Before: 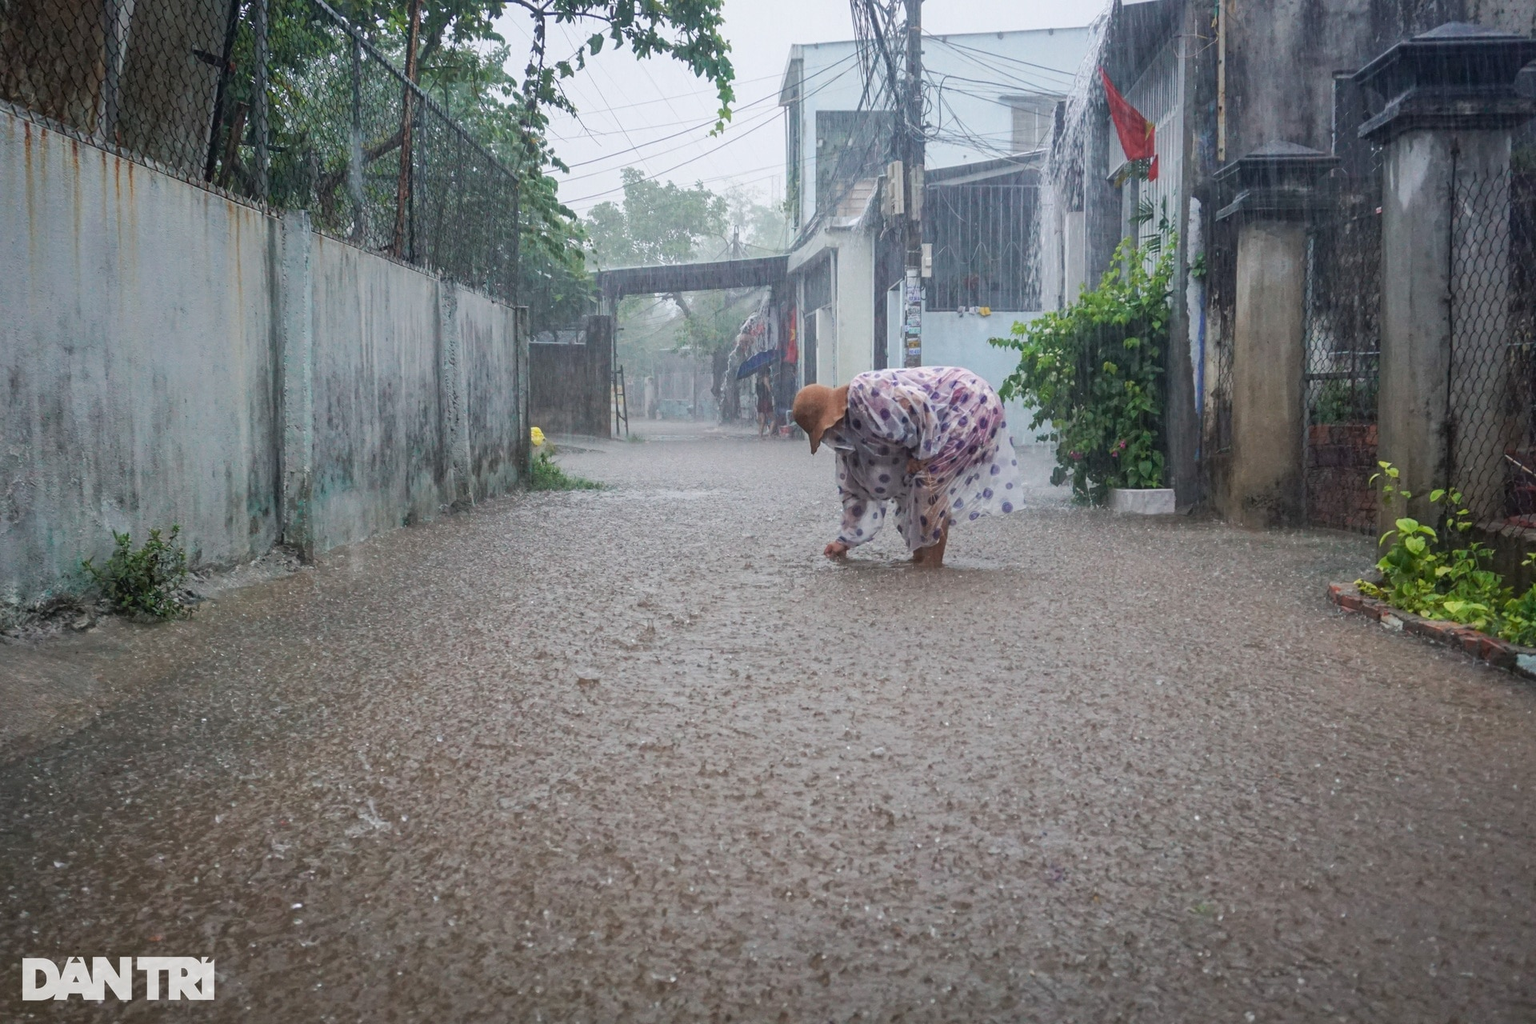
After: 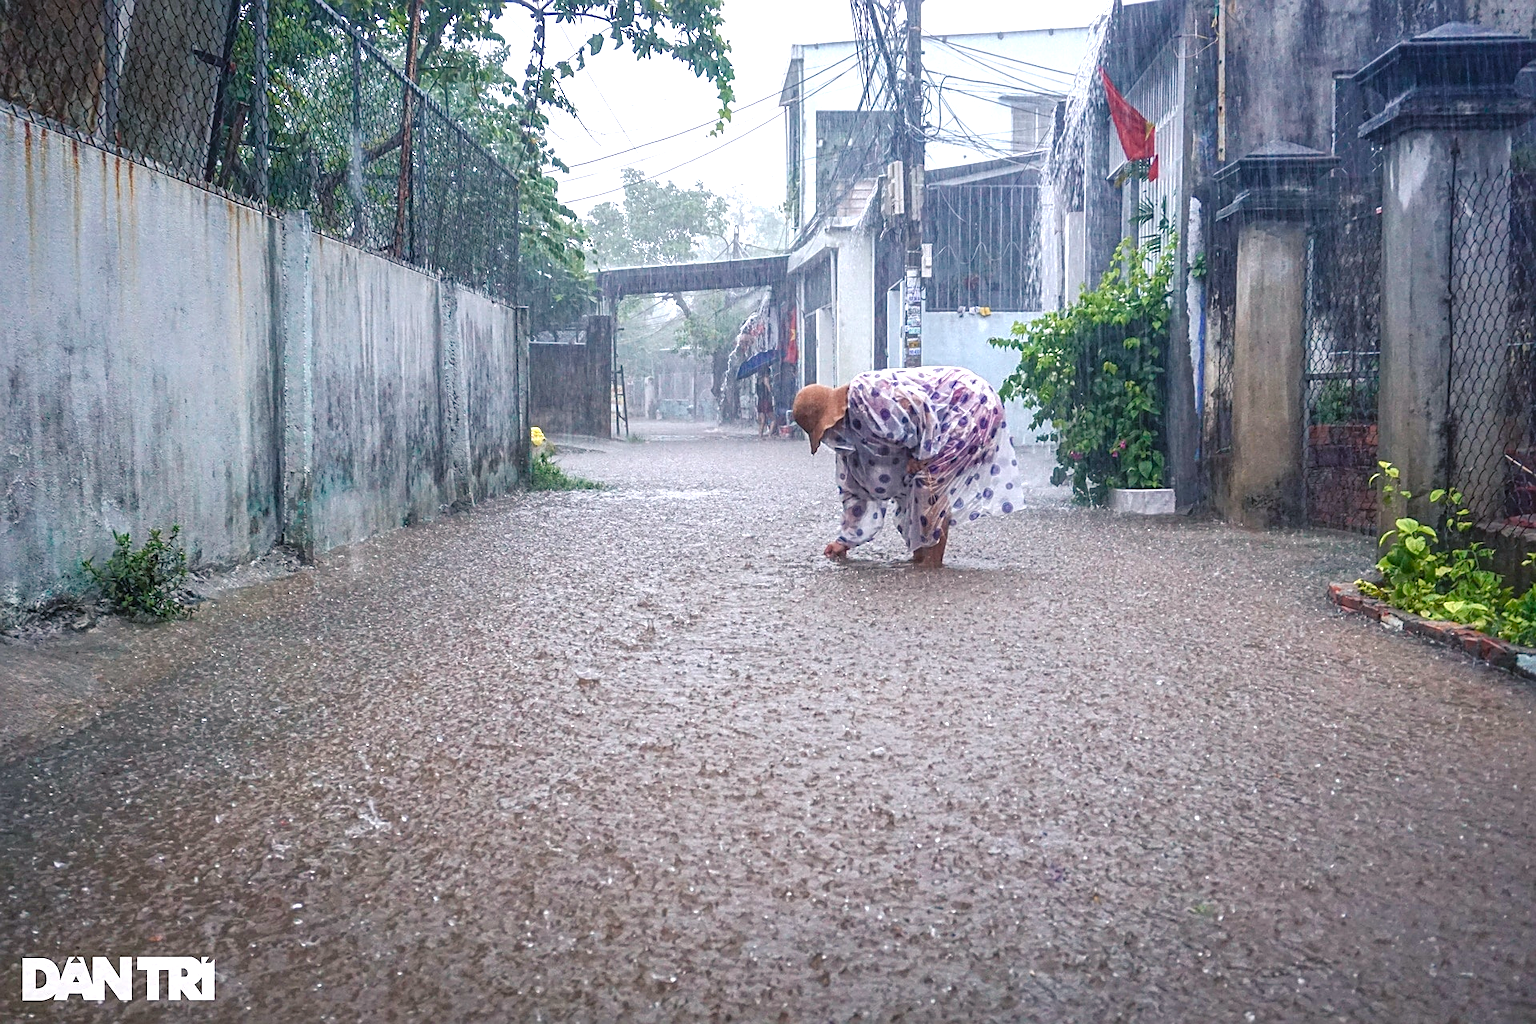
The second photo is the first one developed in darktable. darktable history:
base curve: curves: ch0 [(0, 0) (0.74, 0.67) (1, 1)]
local contrast: detail 130%
tone equalizer: on, module defaults
sharpen: amount 0.55
exposure: black level correction 0, exposure 0.7 EV, compensate exposure bias true, compensate highlight preservation false
color calibration: illuminant as shot in camera, x 0.369, y 0.376, temperature 4328.46 K, gamut compression 3
color balance rgb: shadows lift › chroma 2%, shadows lift › hue 247.2°, power › chroma 0.3%, power › hue 25.2°, highlights gain › chroma 3%, highlights gain › hue 60°, global offset › luminance 0.75%, perceptual saturation grading › global saturation 20%, perceptual saturation grading › highlights -20%, perceptual saturation grading › shadows 30%, global vibrance 20%
